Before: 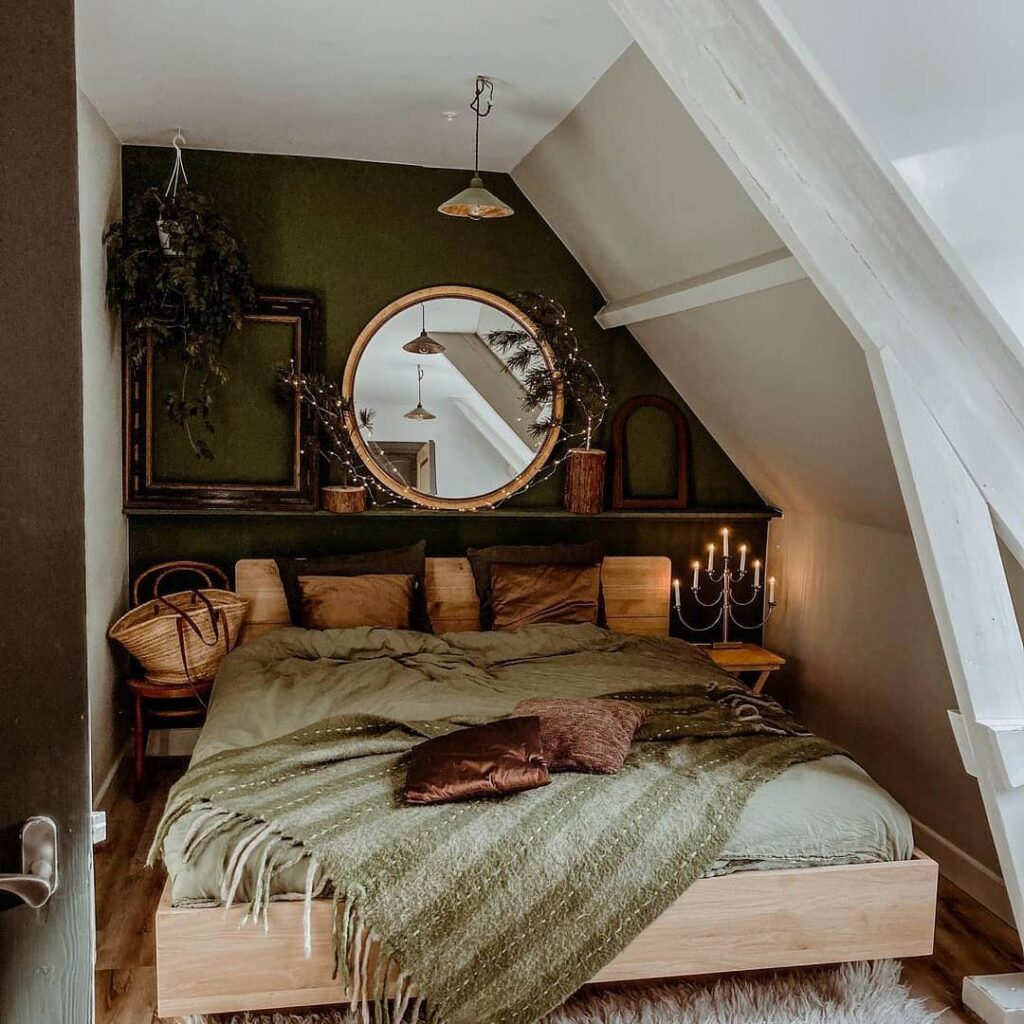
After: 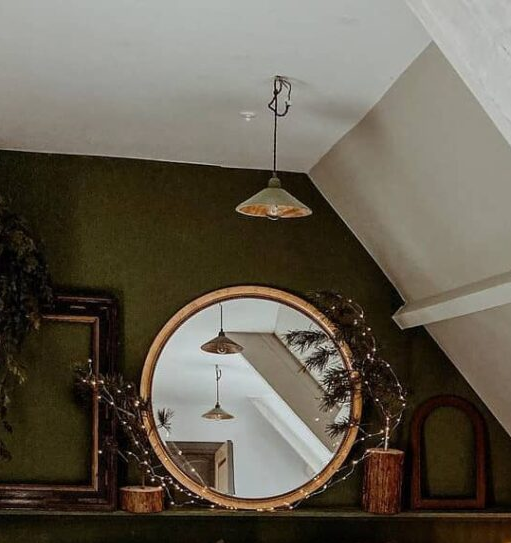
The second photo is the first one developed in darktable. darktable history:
crop: left 19.738%, right 30.263%, bottom 46.888%
